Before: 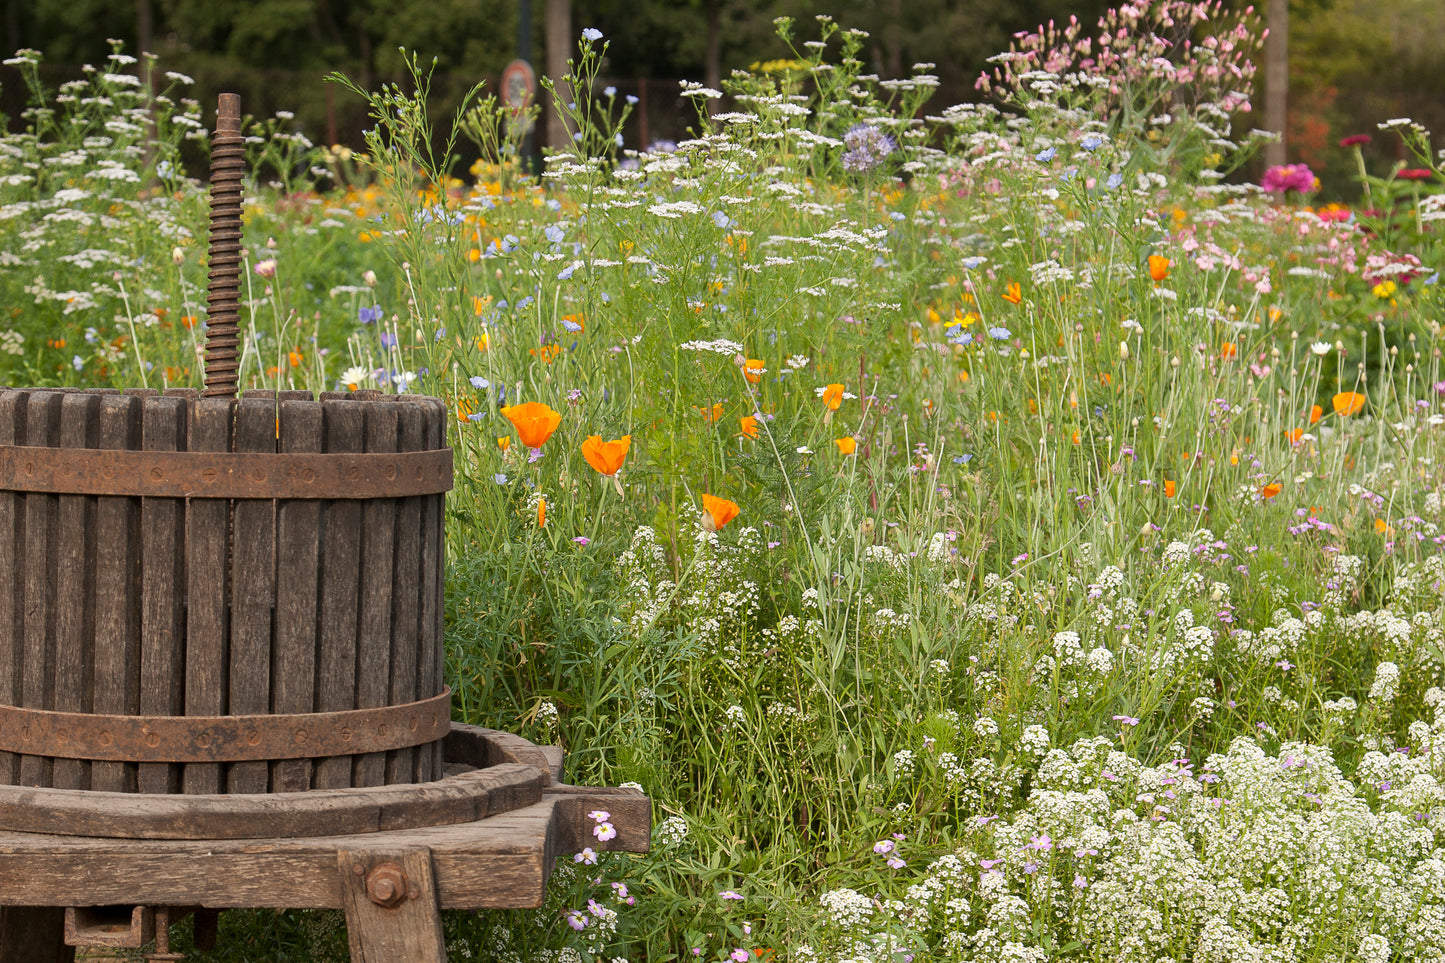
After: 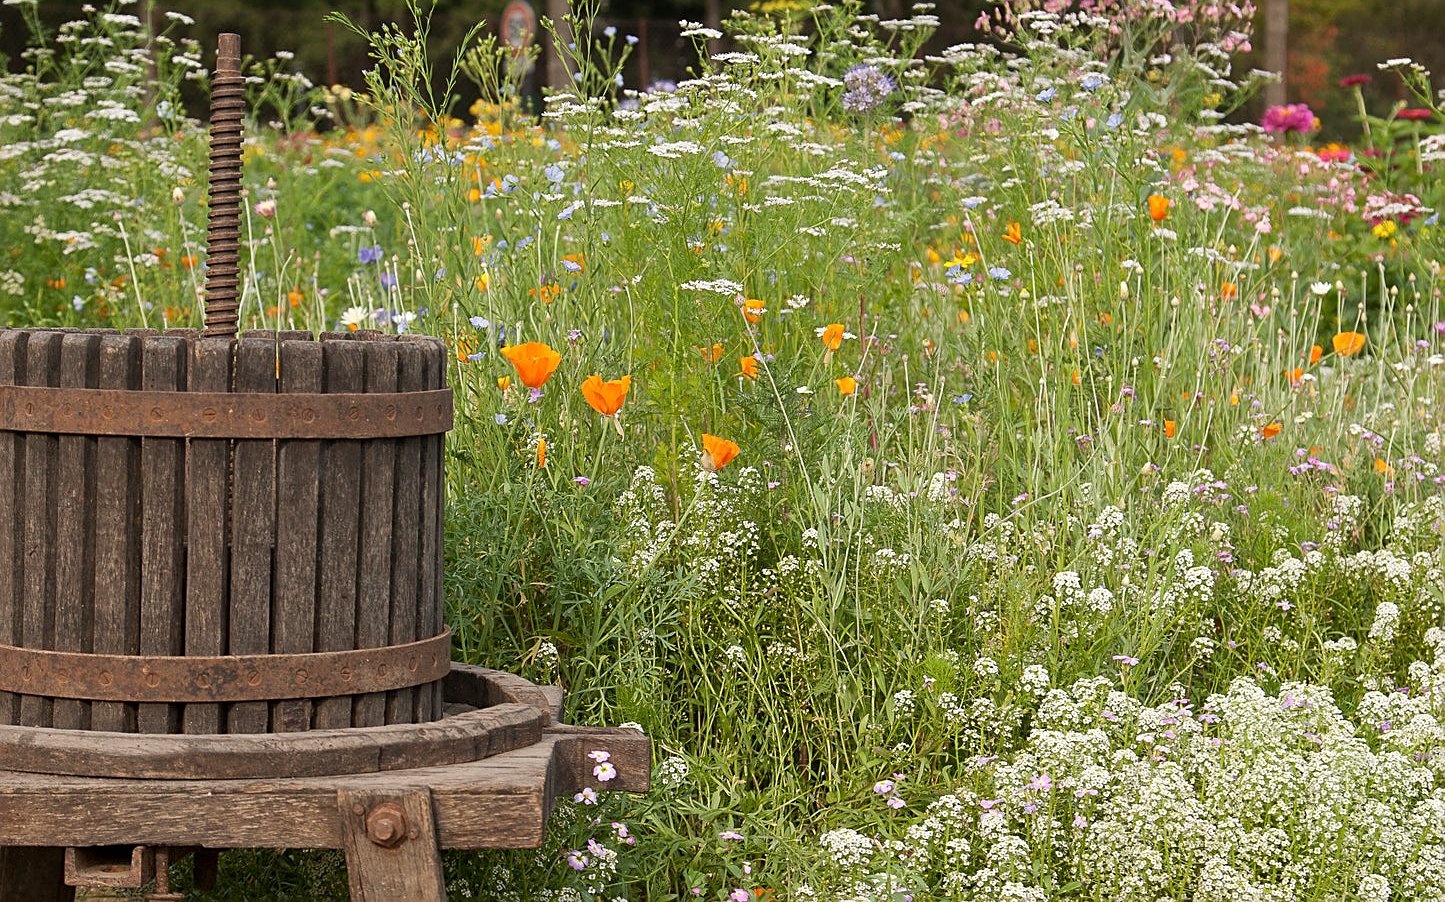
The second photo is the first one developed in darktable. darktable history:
rotate and perspective: crop left 0, crop top 0
crop and rotate: top 6.25%
sharpen: on, module defaults
